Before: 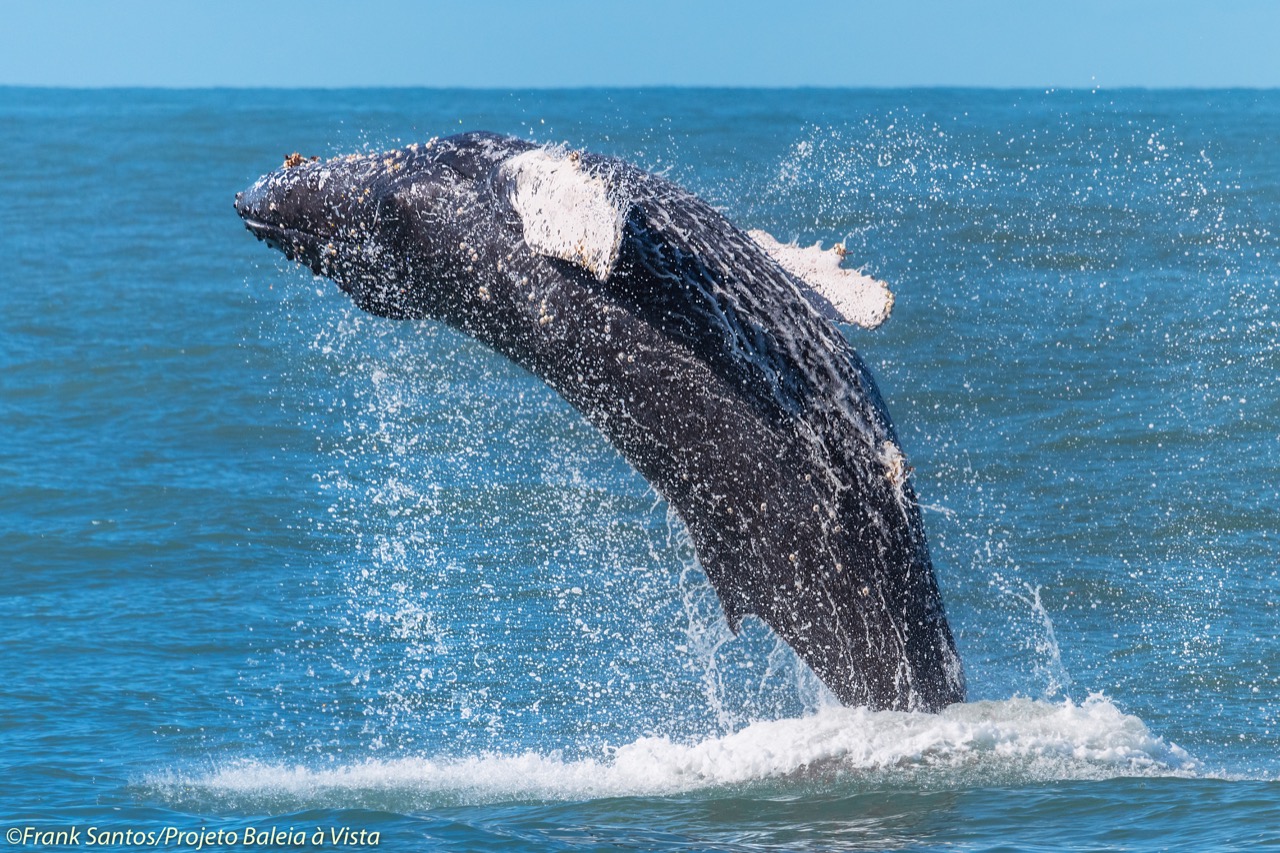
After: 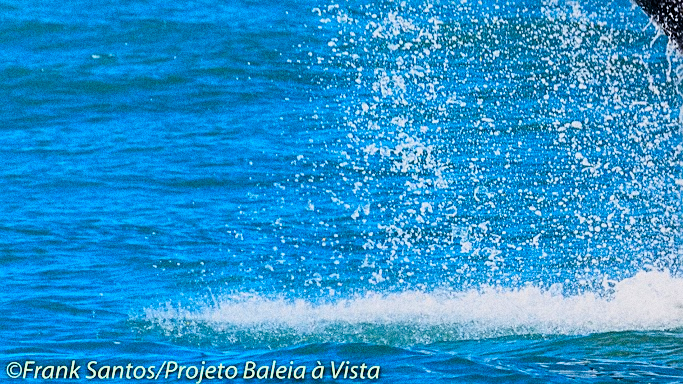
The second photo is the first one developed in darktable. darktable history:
grain: coarseness 11.82 ISO, strength 36.67%, mid-tones bias 74.17%
crop and rotate: top 54.778%, right 46.61%, bottom 0.159%
sharpen: on, module defaults
filmic rgb: black relative exposure -4.38 EV, white relative exposure 4.56 EV, hardness 2.37, contrast 1.05
contrast brightness saturation: contrast 0.26, brightness 0.02, saturation 0.87
